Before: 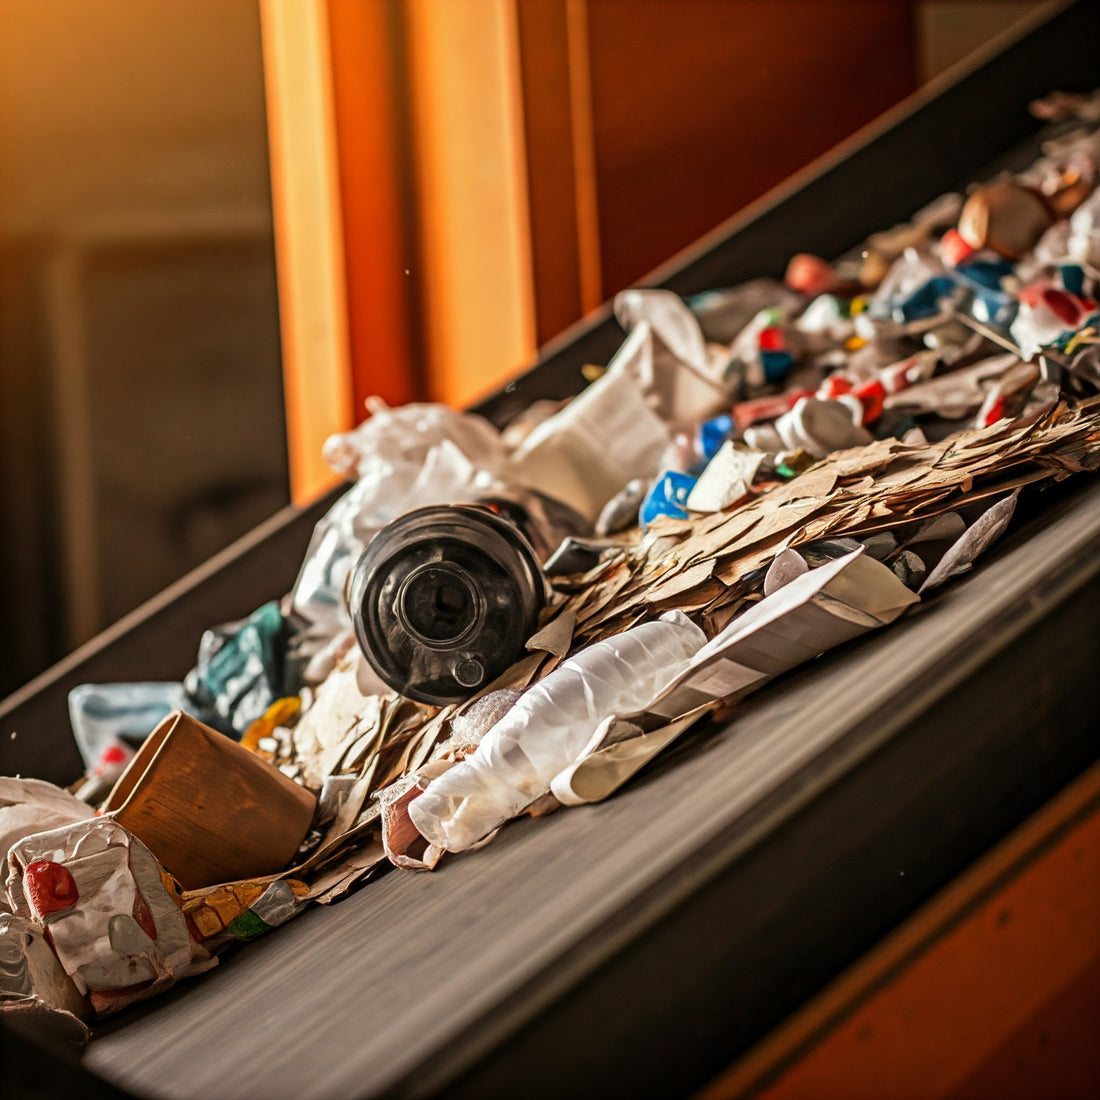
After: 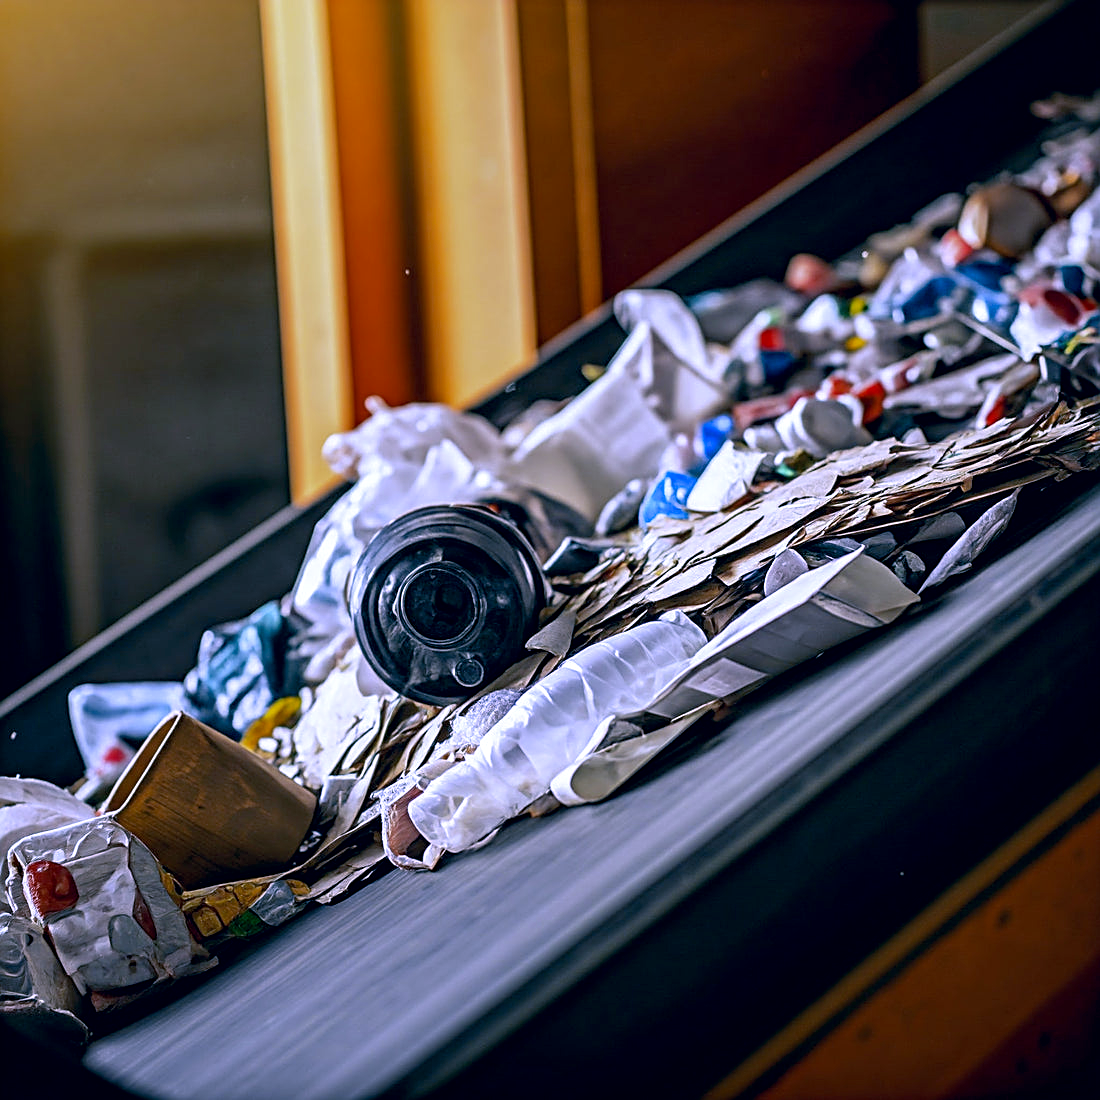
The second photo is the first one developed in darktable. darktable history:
exposure: black level correction 0.007, exposure 0.159 EV, compensate highlight preservation false
color correction: highlights a* 10.32, highlights b* 14.66, shadows a* -9.59, shadows b* -15.02
white balance: red 0.766, blue 1.537
sharpen: on, module defaults
